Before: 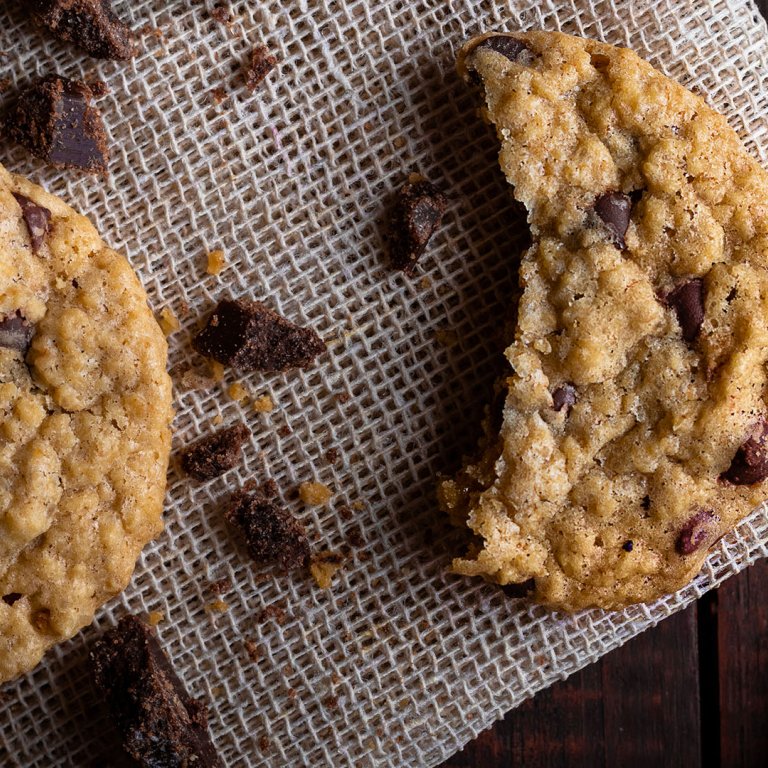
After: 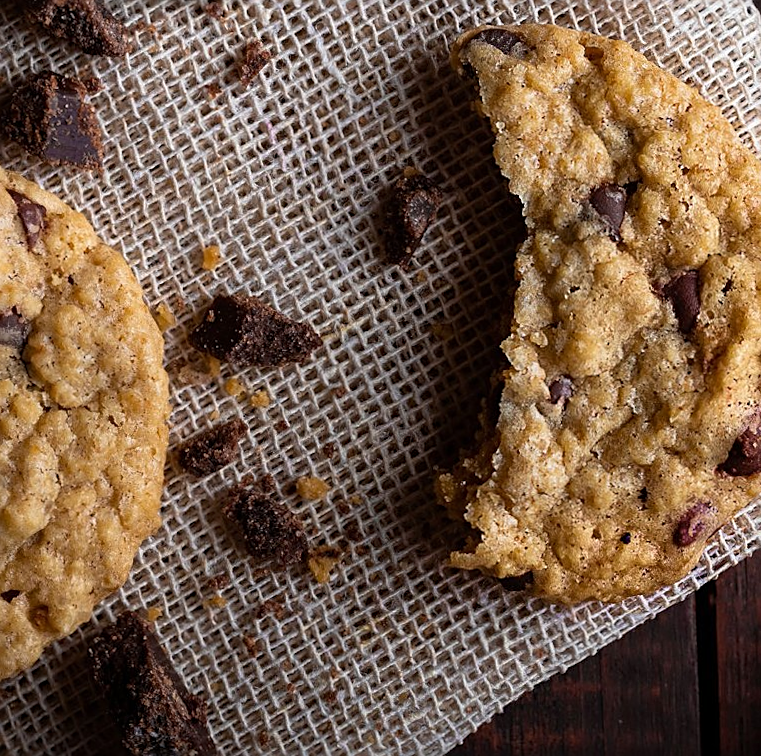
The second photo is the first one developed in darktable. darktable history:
sharpen: on, module defaults
rotate and perspective: rotation -0.45°, automatic cropping original format, crop left 0.008, crop right 0.992, crop top 0.012, crop bottom 0.988
